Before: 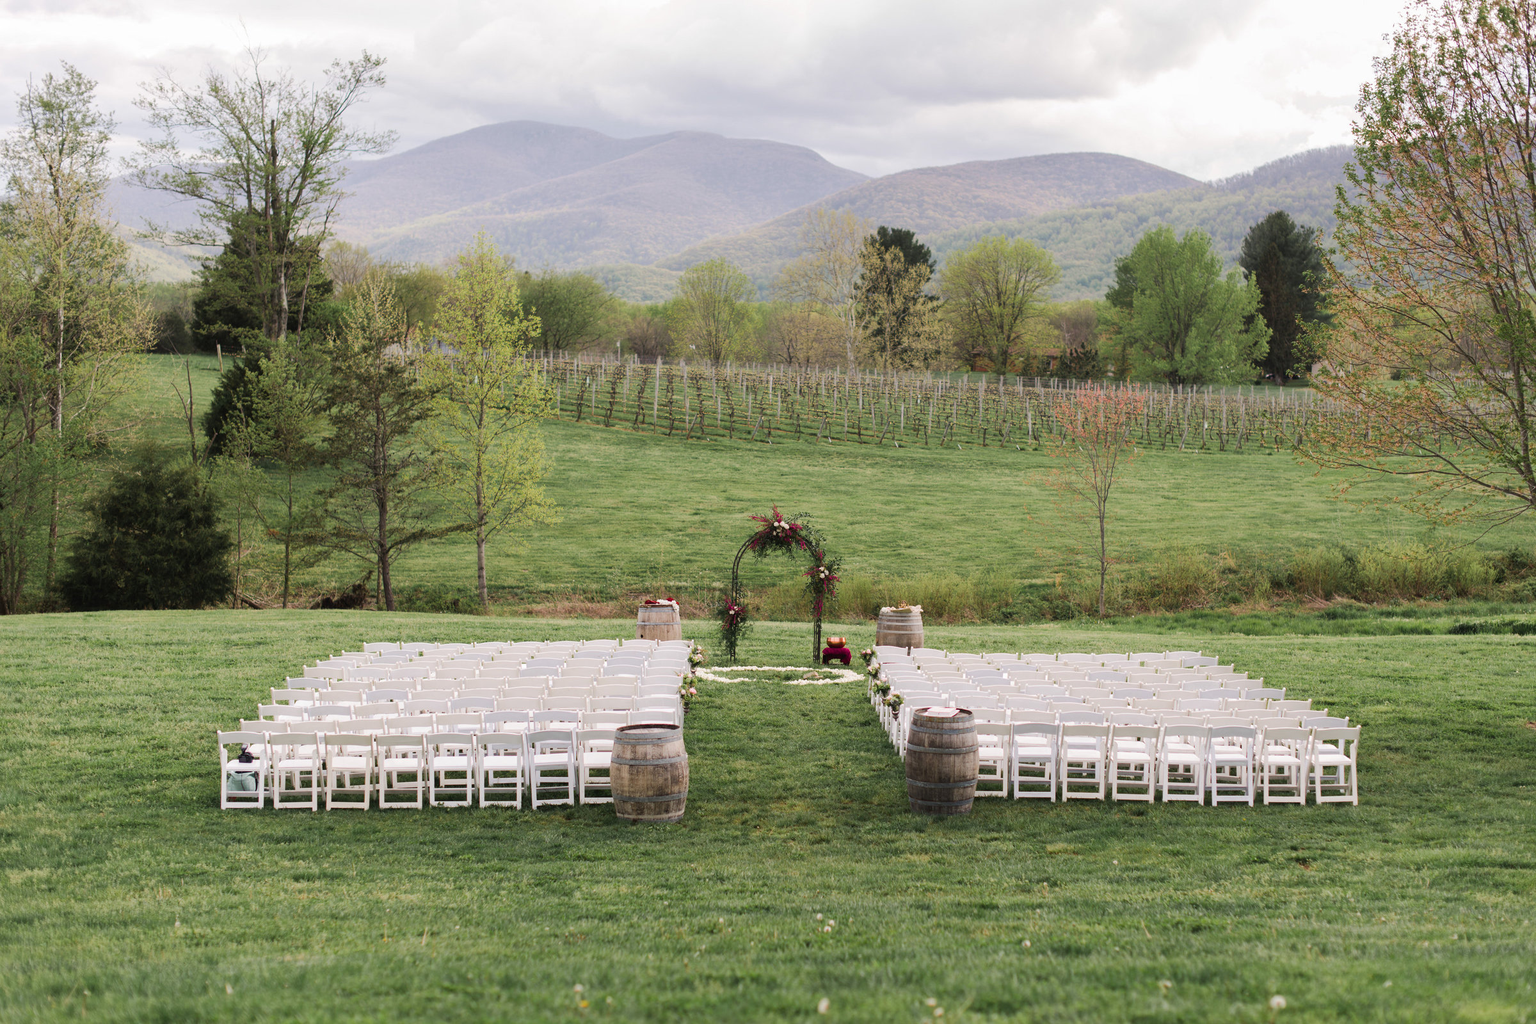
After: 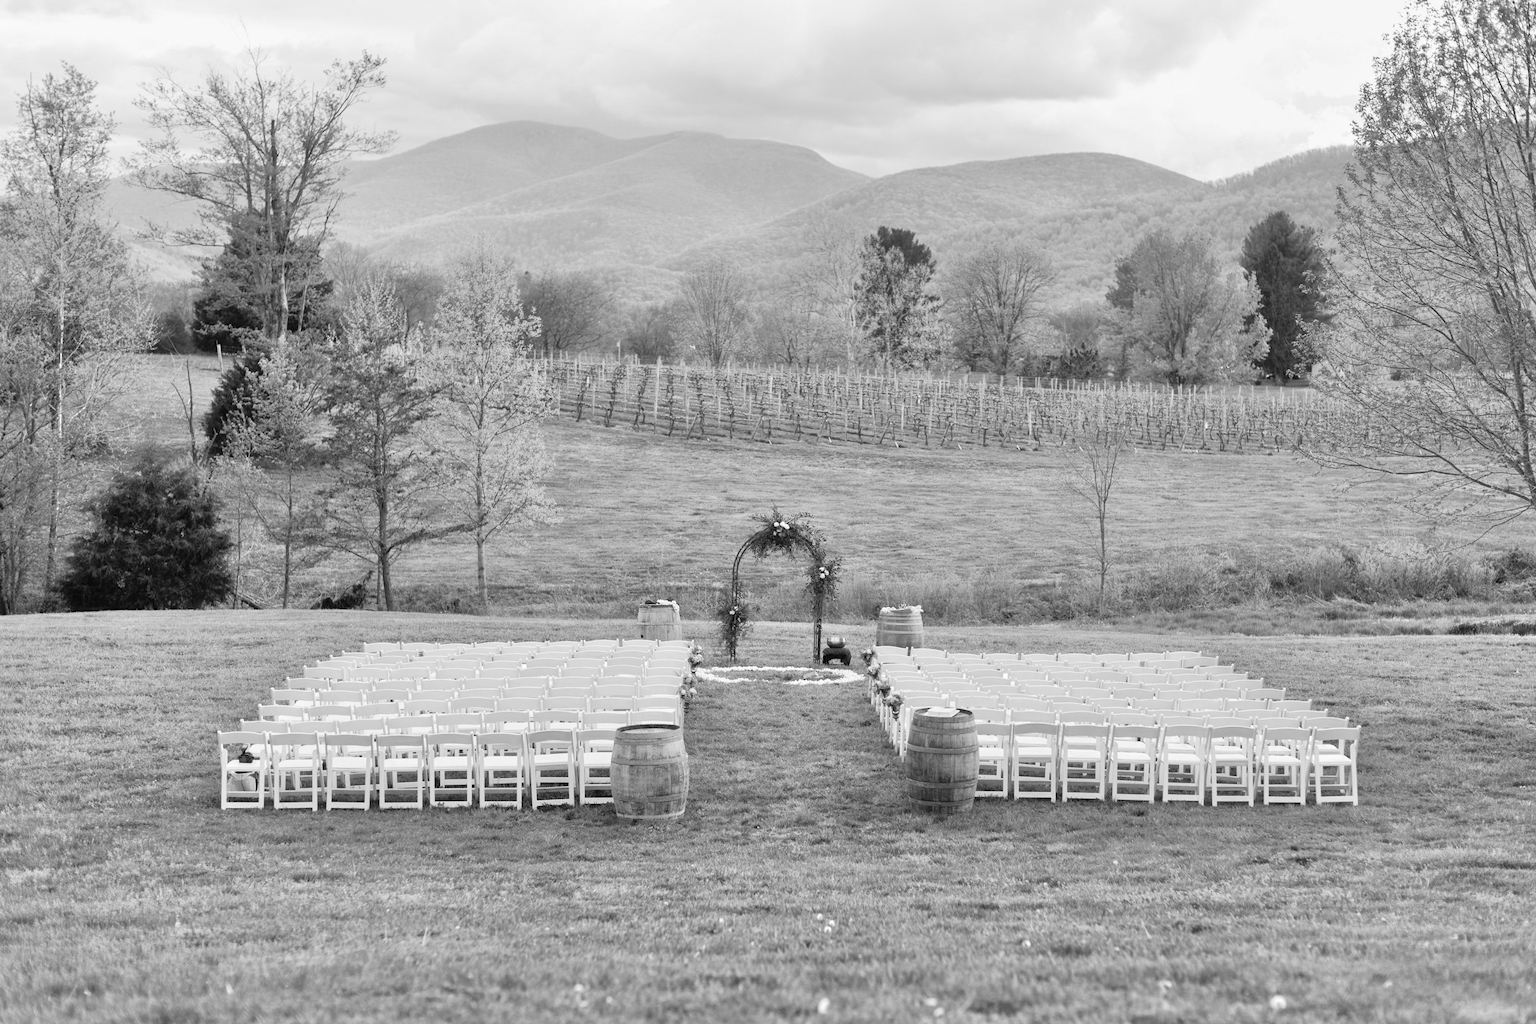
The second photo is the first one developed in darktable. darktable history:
color contrast: green-magenta contrast 0.84, blue-yellow contrast 0.86
tone equalizer: -7 EV 0.15 EV, -6 EV 0.6 EV, -5 EV 1.15 EV, -4 EV 1.33 EV, -3 EV 1.15 EV, -2 EV 0.6 EV, -1 EV 0.15 EV, mask exposure compensation -0.5 EV
monochrome: a 32, b 64, size 2.3
contrast brightness saturation: contrast 0.1, saturation -0.36
